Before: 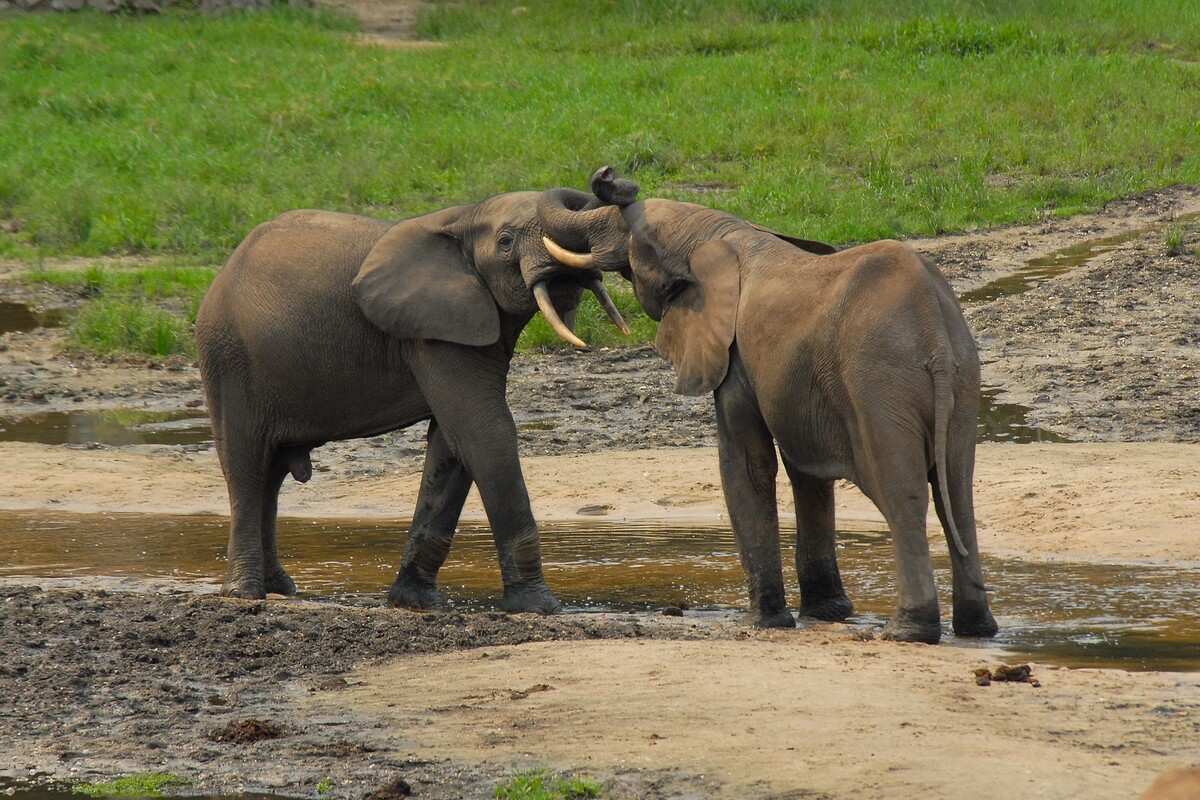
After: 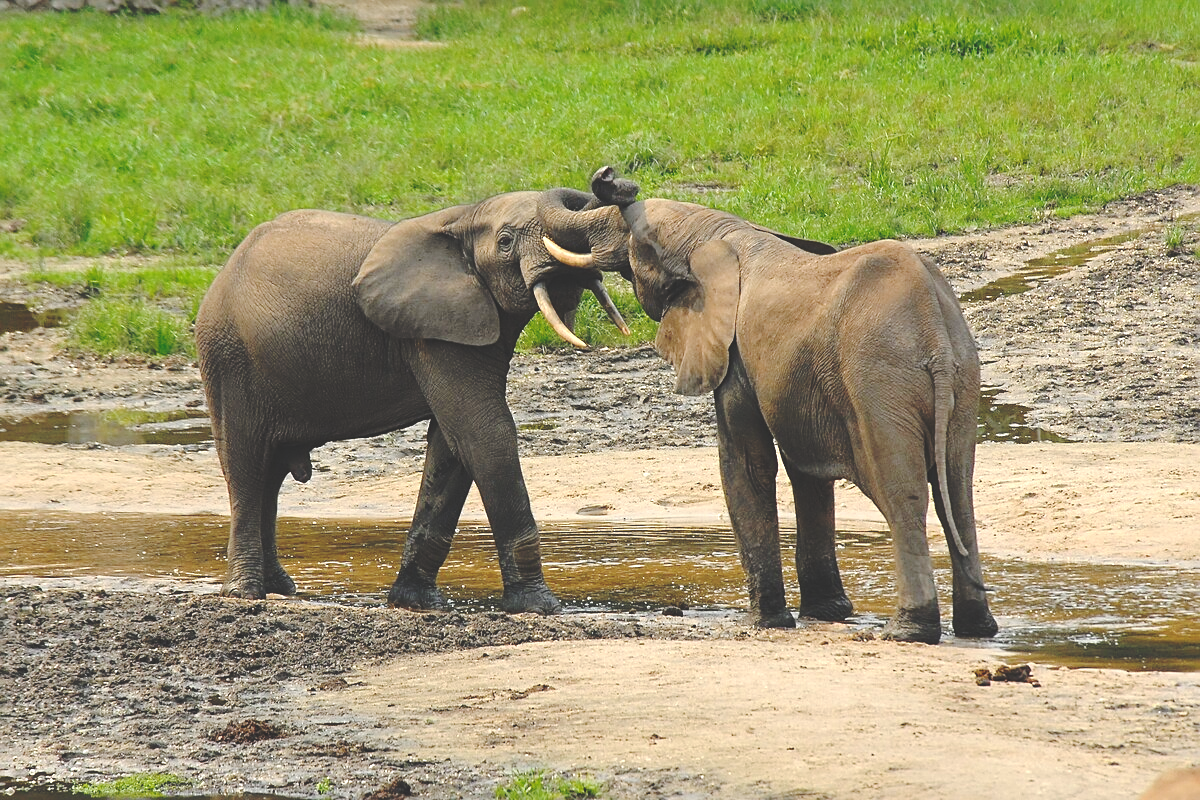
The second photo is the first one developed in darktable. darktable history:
exposure: exposure 0.6 EV, compensate highlight preservation false
base curve: curves: ch0 [(0, 0.024) (0.055, 0.065) (0.121, 0.166) (0.236, 0.319) (0.693, 0.726) (1, 1)], preserve colors none
sharpen: on, module defaults
